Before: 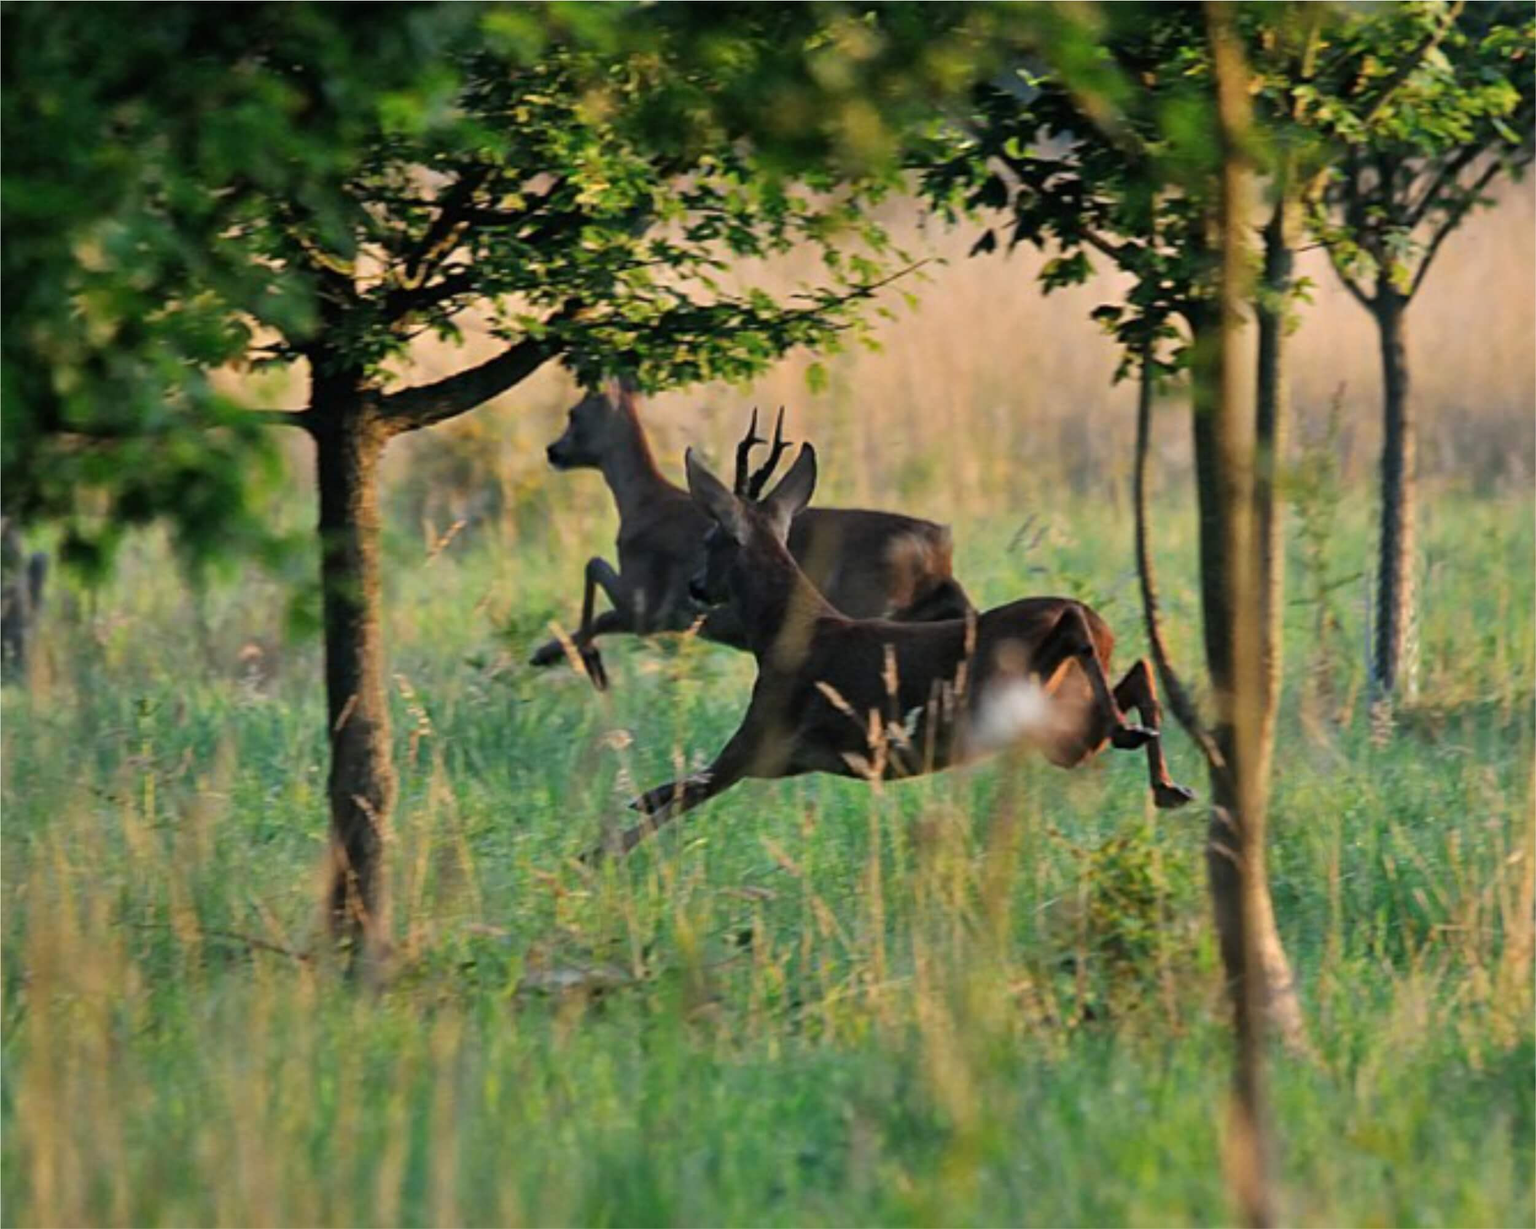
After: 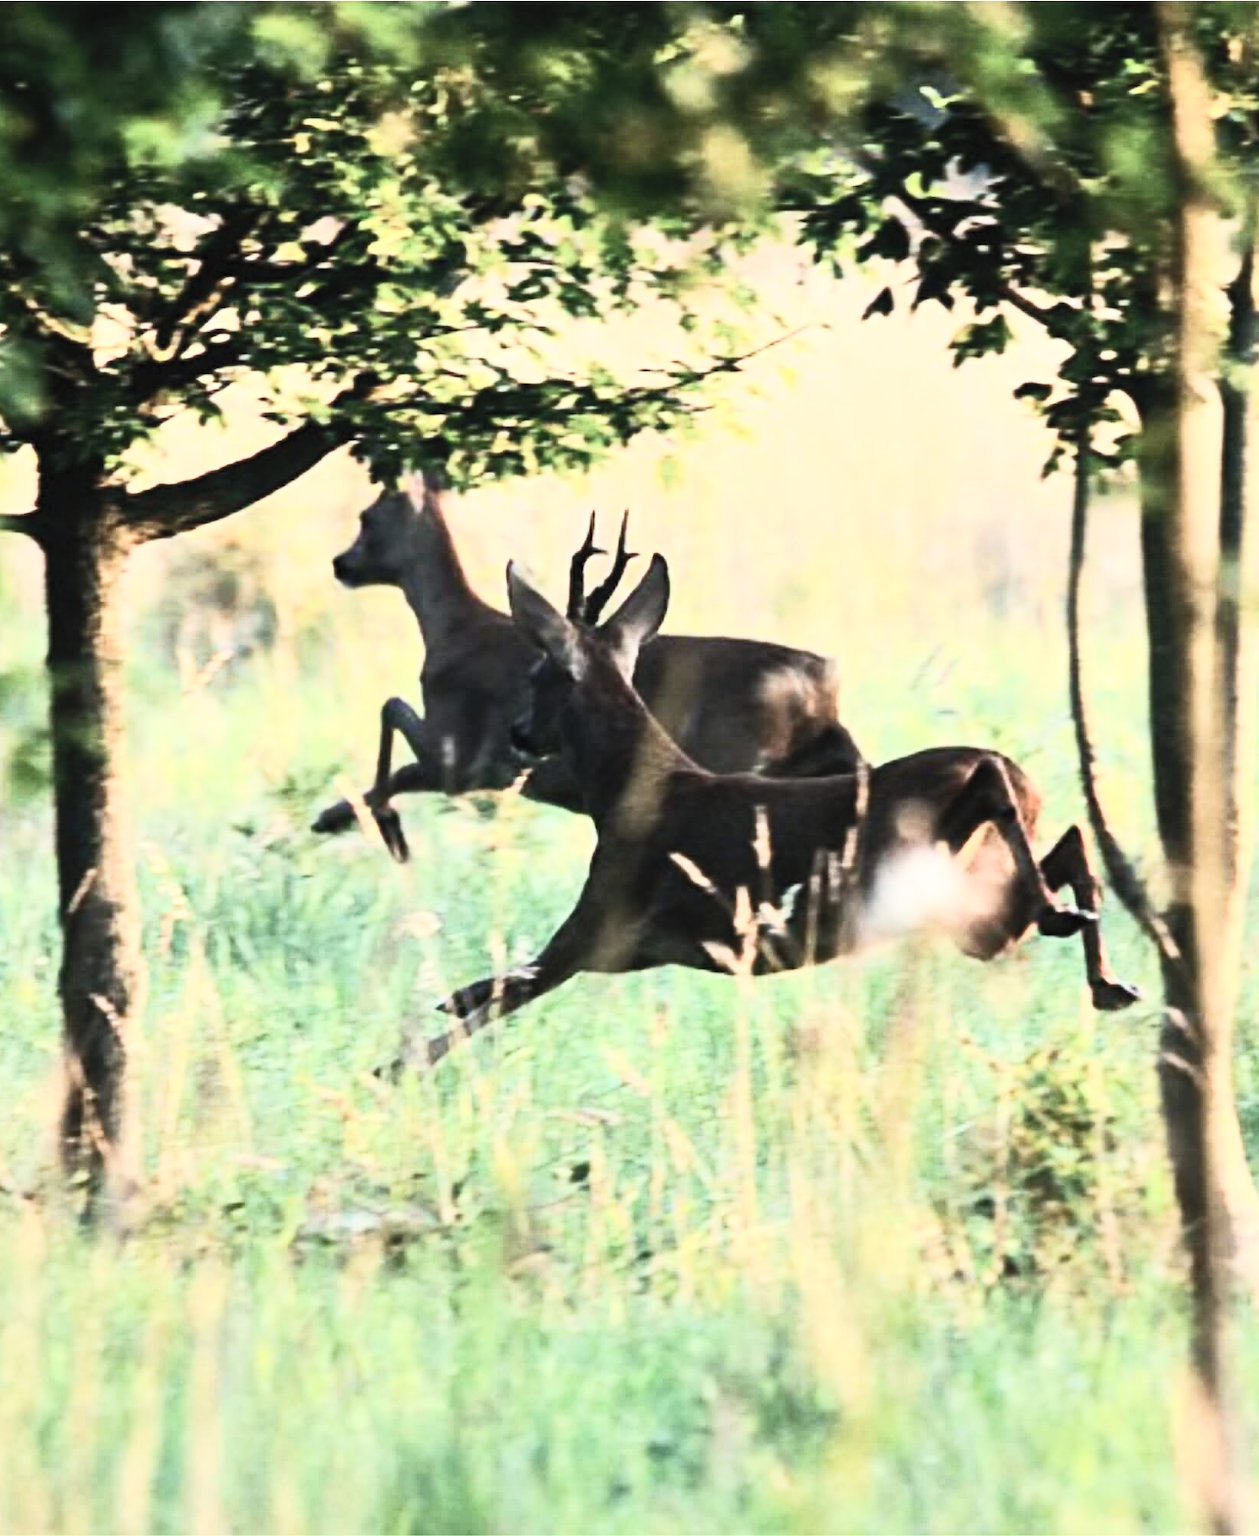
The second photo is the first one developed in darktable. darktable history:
contrast brightness saturation: contrast 0.565, brightness 0.575, saturation -0.333
tone equalizer: -8 EV -0.711 EV, -7 EV -0.693 EV, -6 EV -0.568 EV, -5 EV -0.373 EV, -3 EV 0.382 EV, -2 EV 0.6 EV, -1 EV 0.7 EV, +0 EV 0.754 EV, mask exposure compensation -0.493 EV
crop and rotate: left 18.279%, right 16.072%
velvia: on, module defaults
